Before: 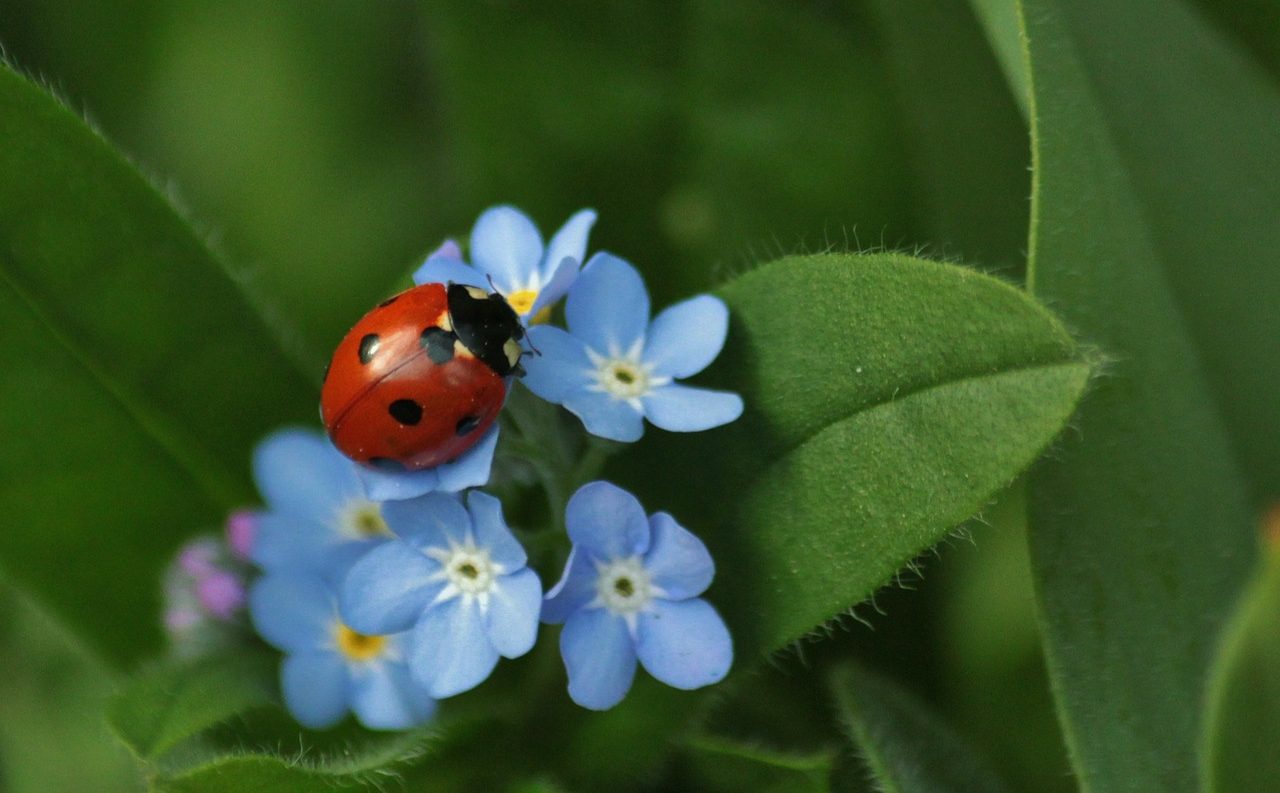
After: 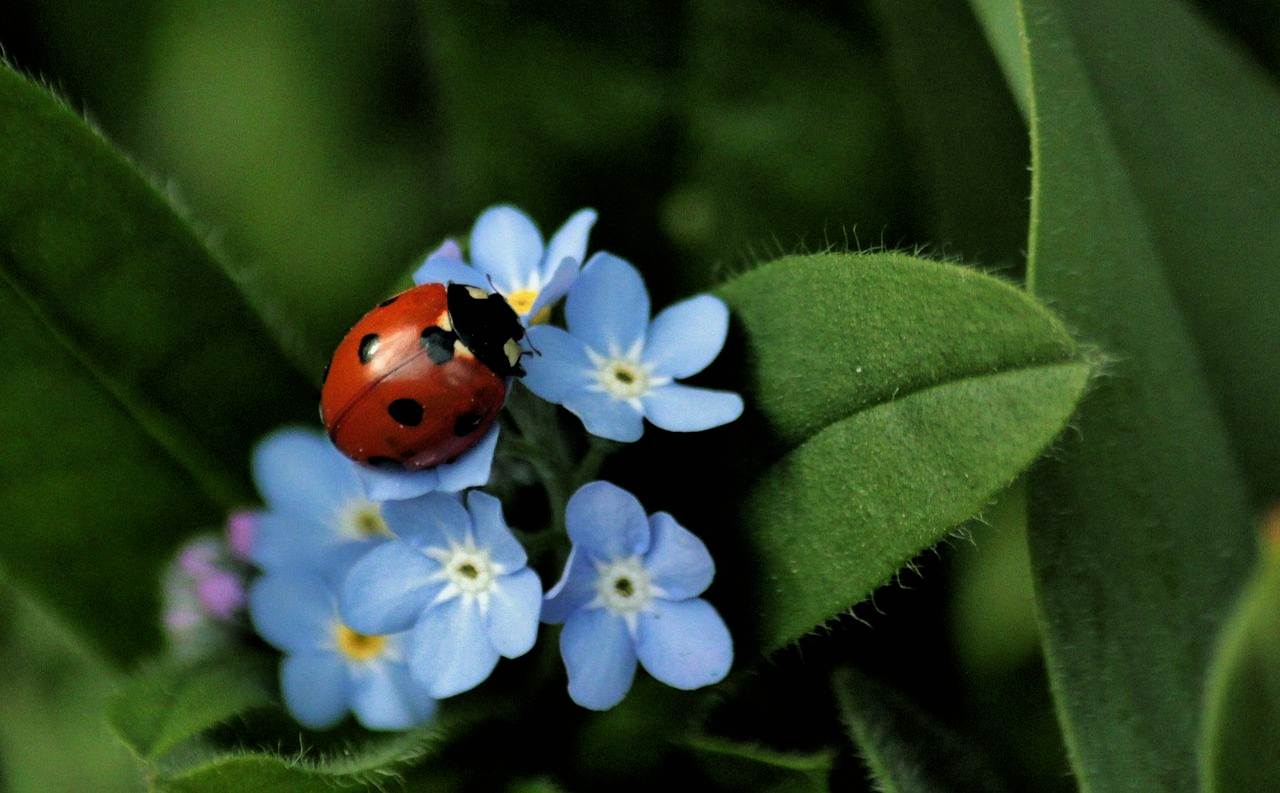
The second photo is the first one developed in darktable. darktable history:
filmic rgb: black relative exposure -3.72 EV, white relative exposure 2.77 EV, dynamic range scaling -5.32%, hardness 3.03
tone equalizer: on, module defaults
